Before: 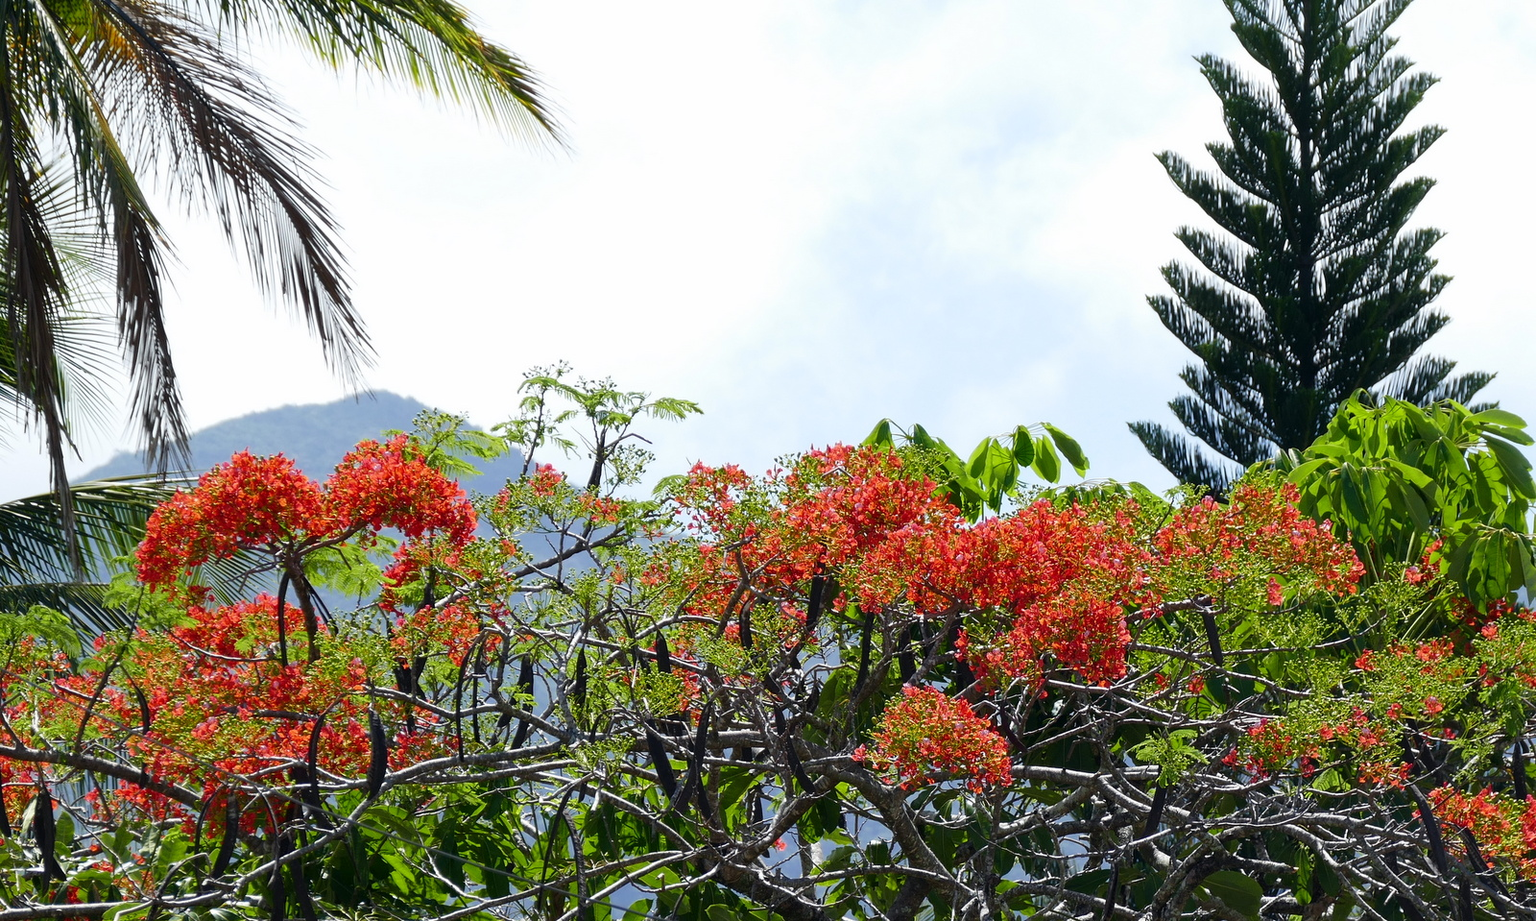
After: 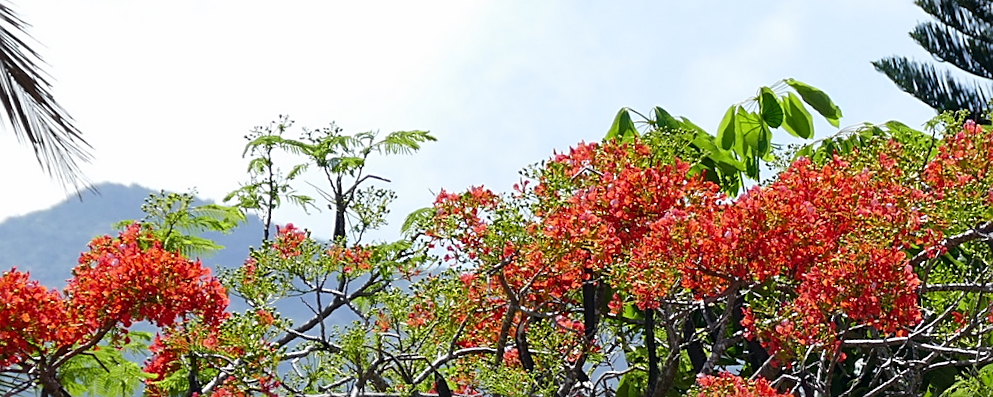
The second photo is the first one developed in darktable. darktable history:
crop and rotate: angle -3.37°, left 9.79%, top 20.73%, right 12.42%, bottom 11.82%
sharpen: on, module defaults
white balance: emerald 1
rotate and perspective: rotation -14.8°, crop left 0.1, crop right 0.903, crop top 0.25, crop bottom 0.748
